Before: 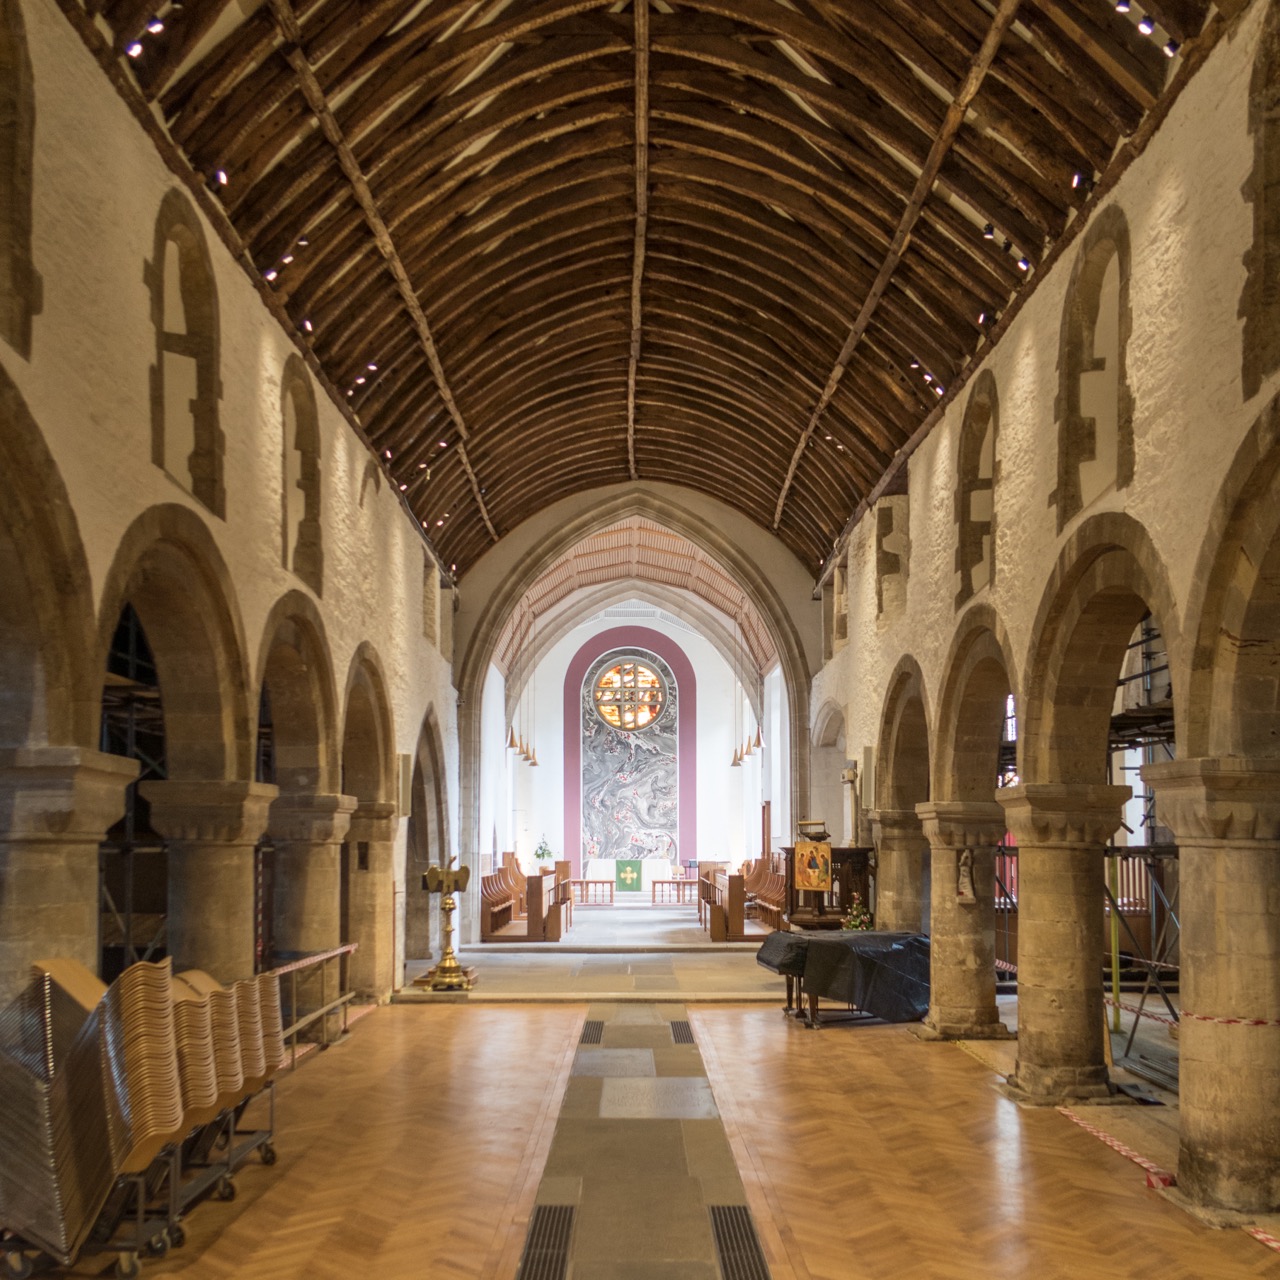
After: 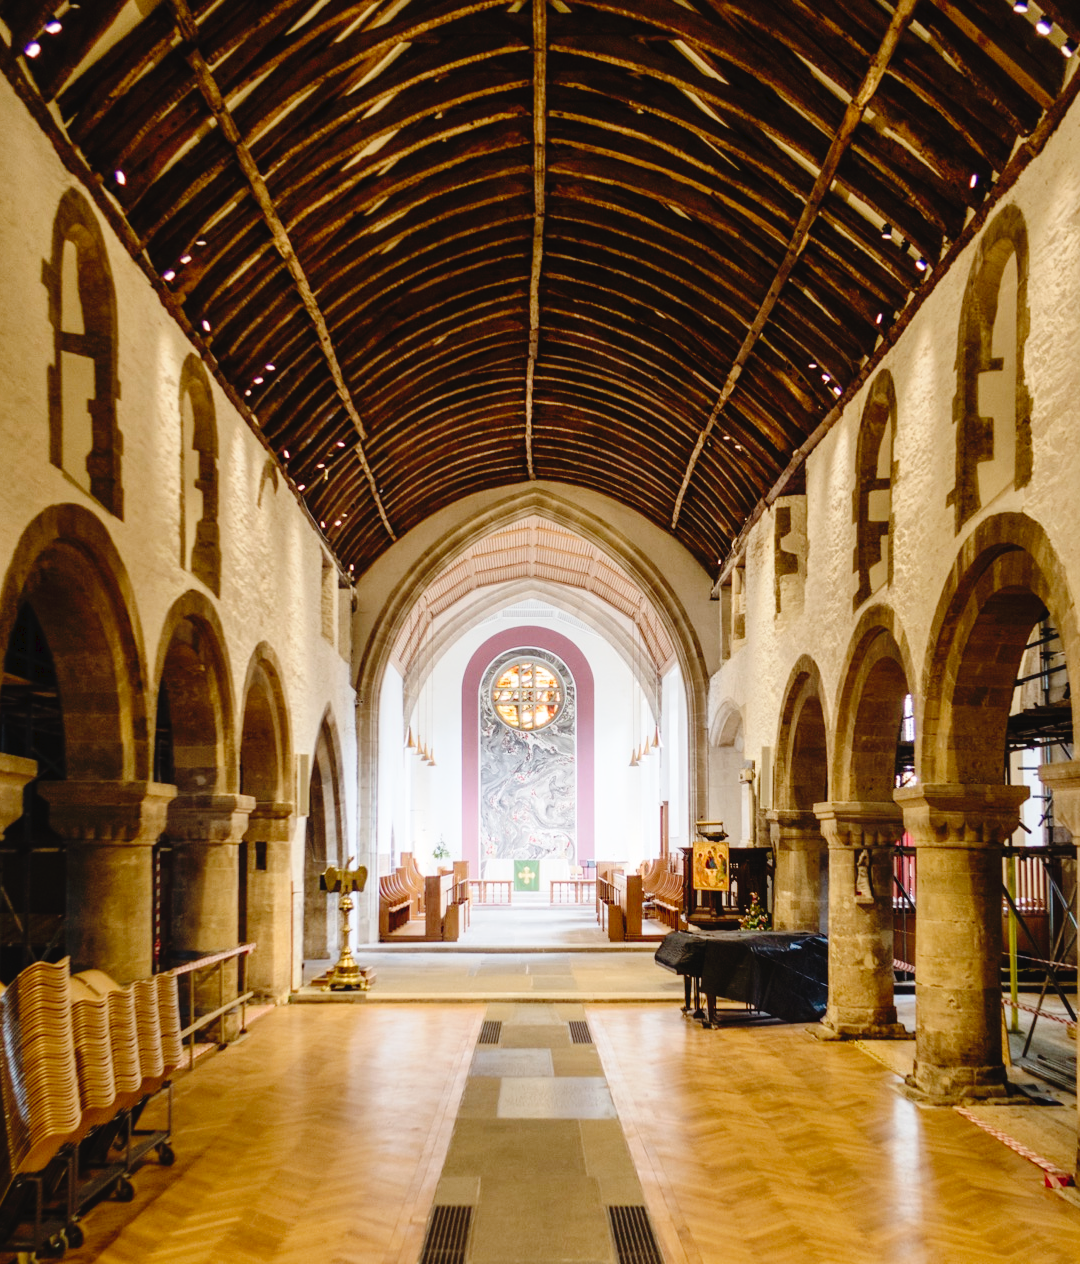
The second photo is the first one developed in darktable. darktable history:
base curve: curves: ch0 [(0, 0) (0.472, 0.508) (1, 1)]
tone curve: curves: ch0 [(0, 0) (0.003, 0.03) (0.011, 0.03) (0.025, 0.033) (0.044, 0.035) (0.069, 0.04) (0.1, 0.046) (0.136, 0.052) (0.177, 0.08) (0.224, 0.121) (0.277, 0.225) (0.335, 0.343) (0.399, 0.456) (0.468, 0.555) (0.543, 0.647) (0.623, 0.732) (0.709, 0.808) (0.801, 0.886) (0.898, 0.947) (1, 1)], preserve colors none
crop: left 8.026%, right 7.374%
exposure: compensate highlight preservation false
